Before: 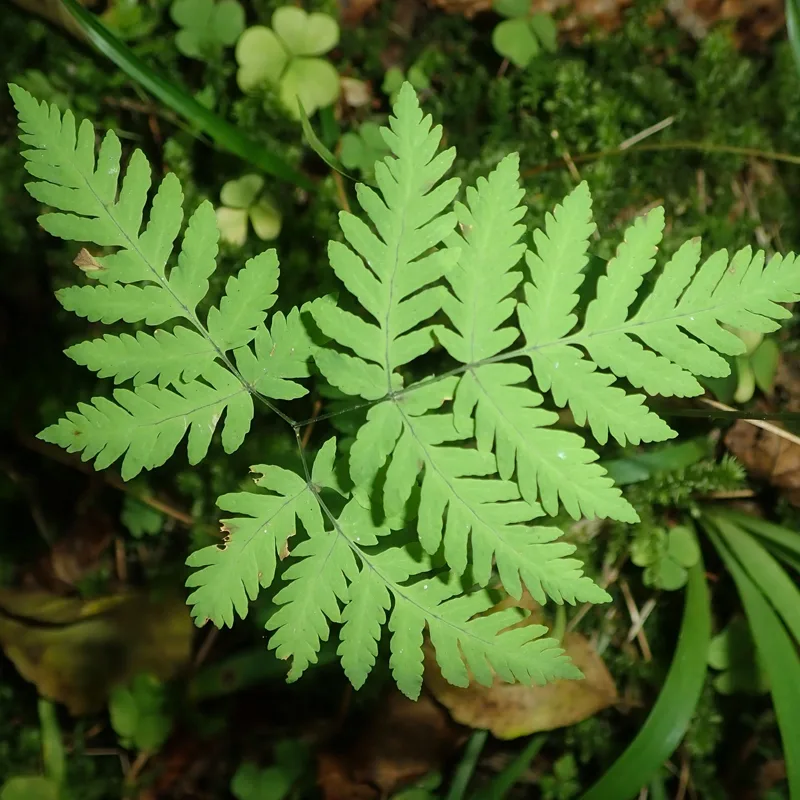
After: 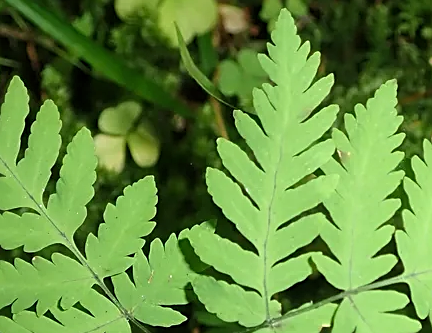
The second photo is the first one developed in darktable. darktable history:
sharpen: on, module defaults
levels: levels [0.016, 0.484, 0.953]
crop: left 15.28%, top 9.141%, right 30.609%, bottom 49.177%
